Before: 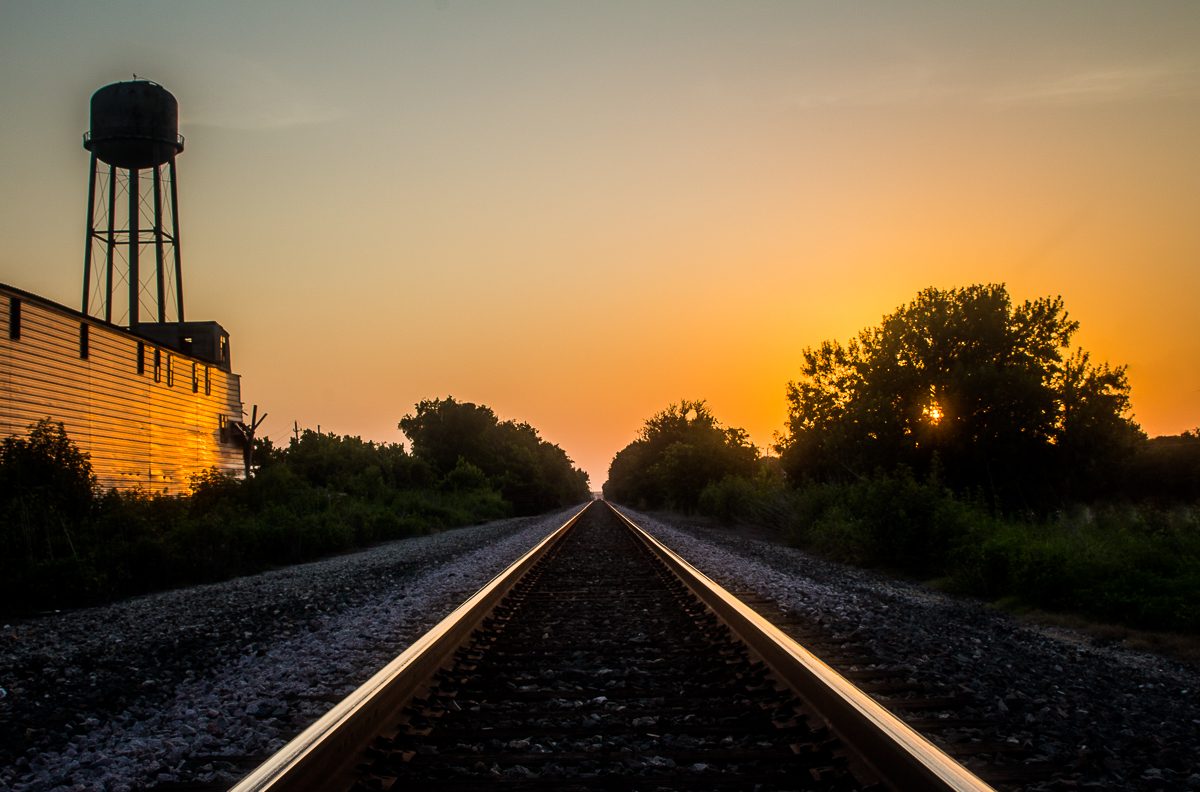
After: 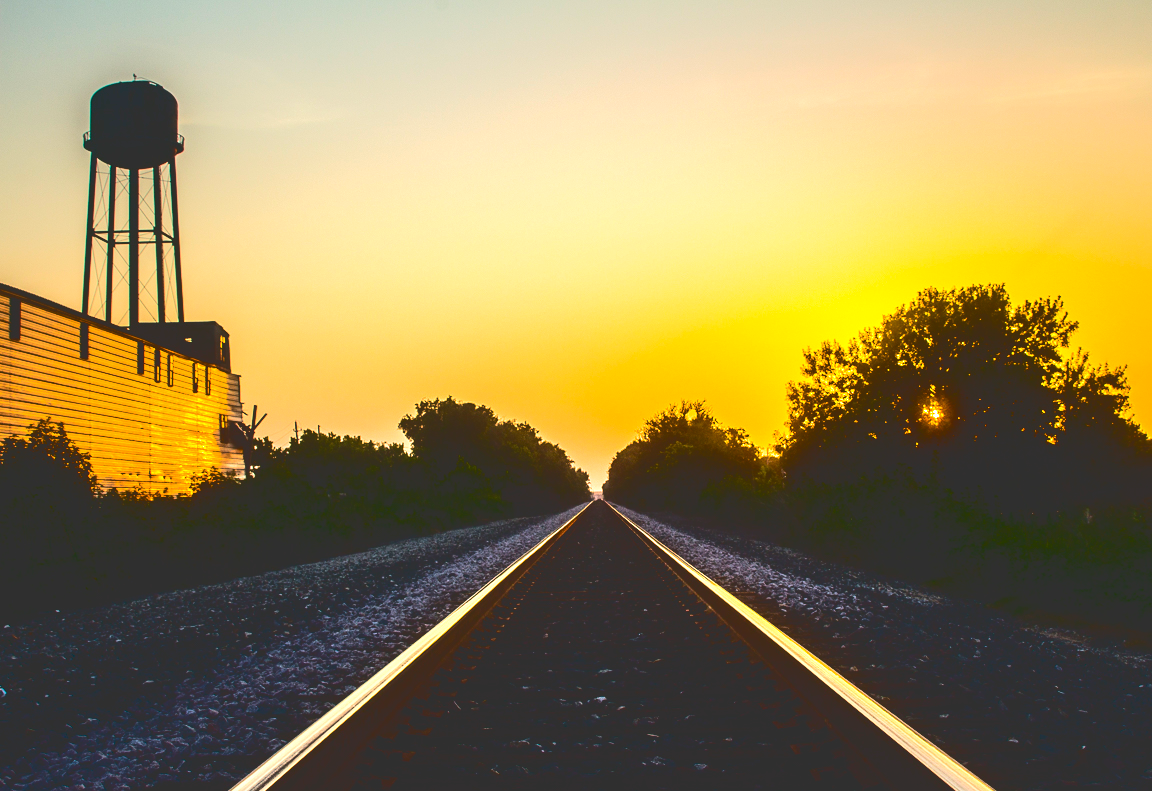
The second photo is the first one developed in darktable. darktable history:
exposure: black level correction 0, exposure 0.896 EV, compensate exposure bias true, compensate highlight preservation false
crop: right 3.953%, bottom 0.048%
tone curve: curves: ch0 [(0, 0) (0.003, 0.195) (0.011, 0.196) (0.025, 0.196) (0.044, 0.196) (0.069, 0.196) (0.1, 0.196) (0.136, 0.197) (0.177, 0.207) (0.224, 0.224) (0.277, 0.268) (0.335, 0.336) (0.399, 0.424) (0.468, 0.533) (0.543, 0.632) (0.623, 0.715) (0.709, 0.789) (0.801, 0.85) (0.898, 0.906) (1, 1)], color space Lab, independent channels, preserve colors none
color balance rgb: perceptual saturation grading › global saturation 19.476%, global vibrance 20%
